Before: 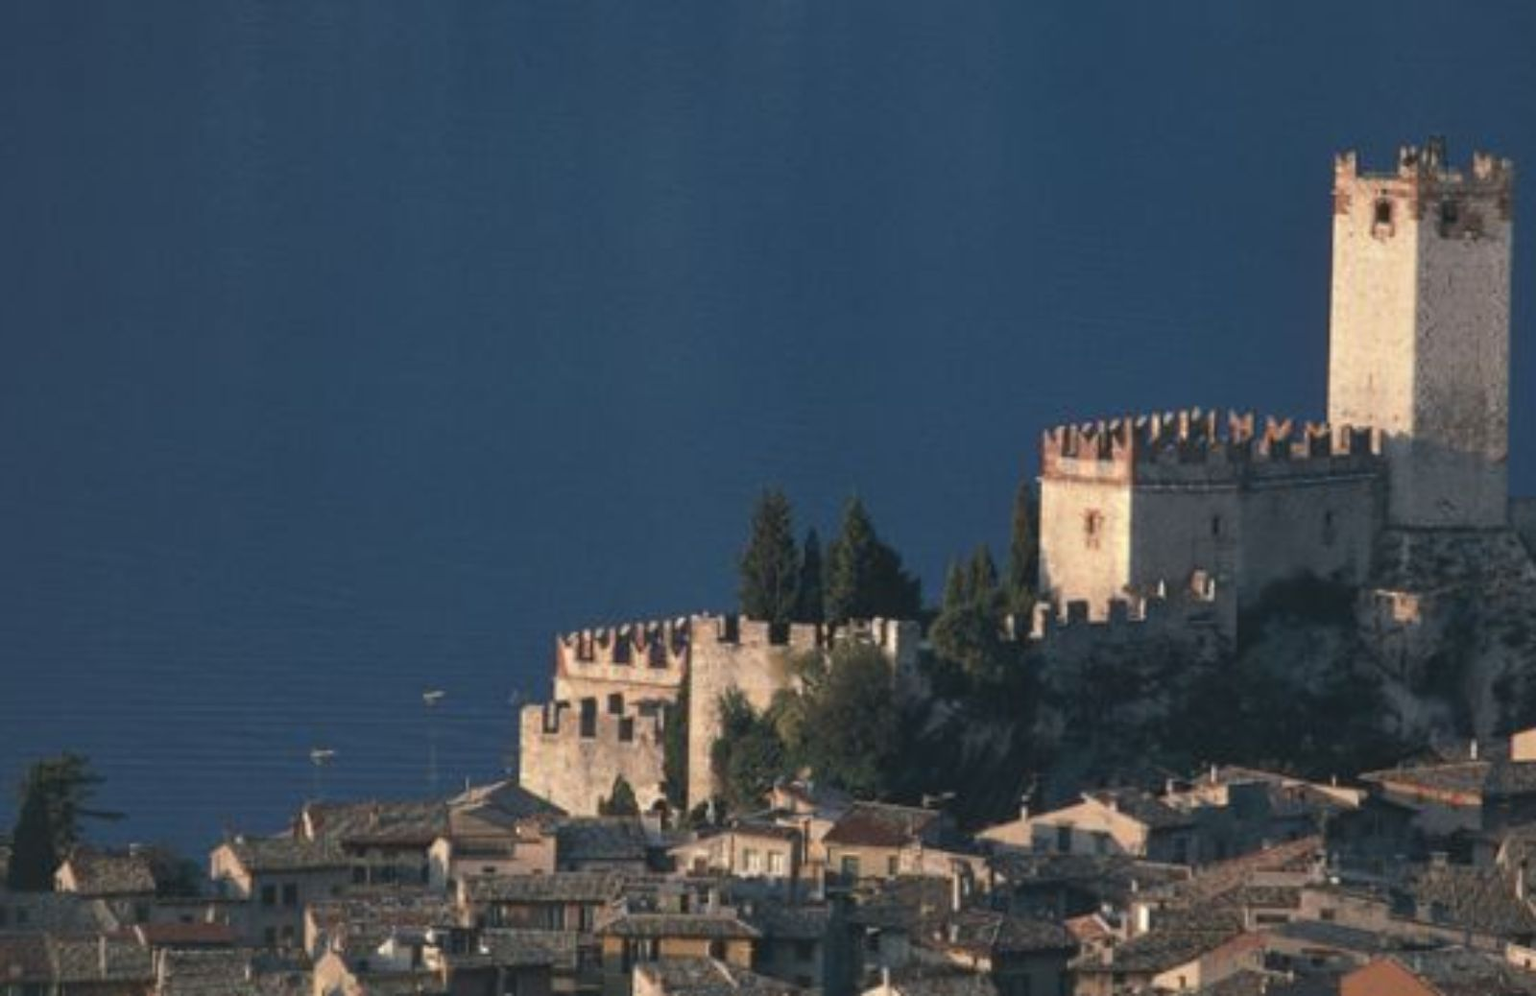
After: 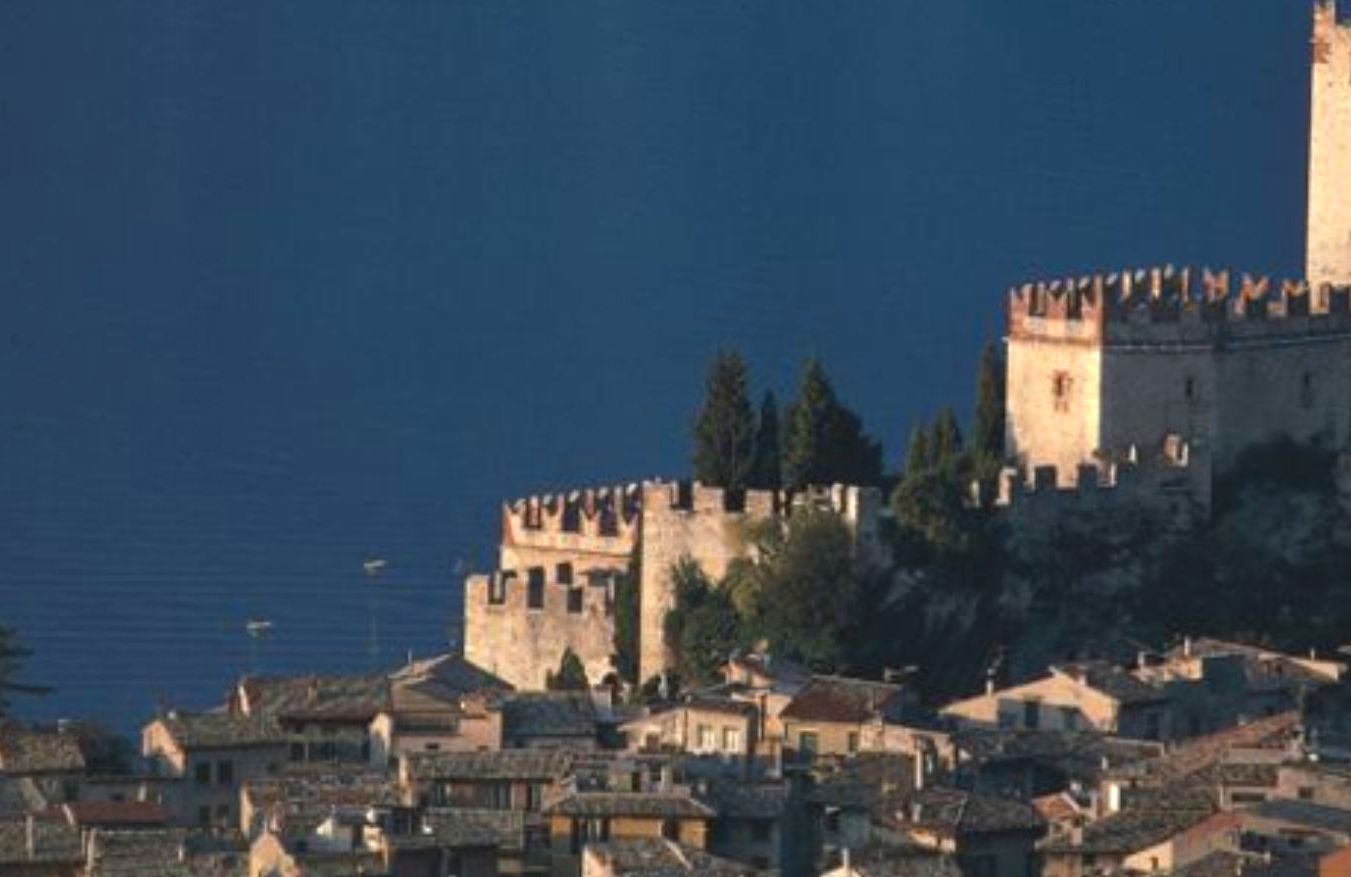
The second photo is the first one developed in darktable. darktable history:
crop and rotate: left 4.842%, top 15.51%, right 10.668%
color balance: lift [1, 1.001, 0.999, 1.001], gamma [1, 1.004, 1.007, 0.993], gain [1, 0.991, 0.987, 1.013], contrast 7.5%, contrast fulcrum 10%, output saturation 115%
